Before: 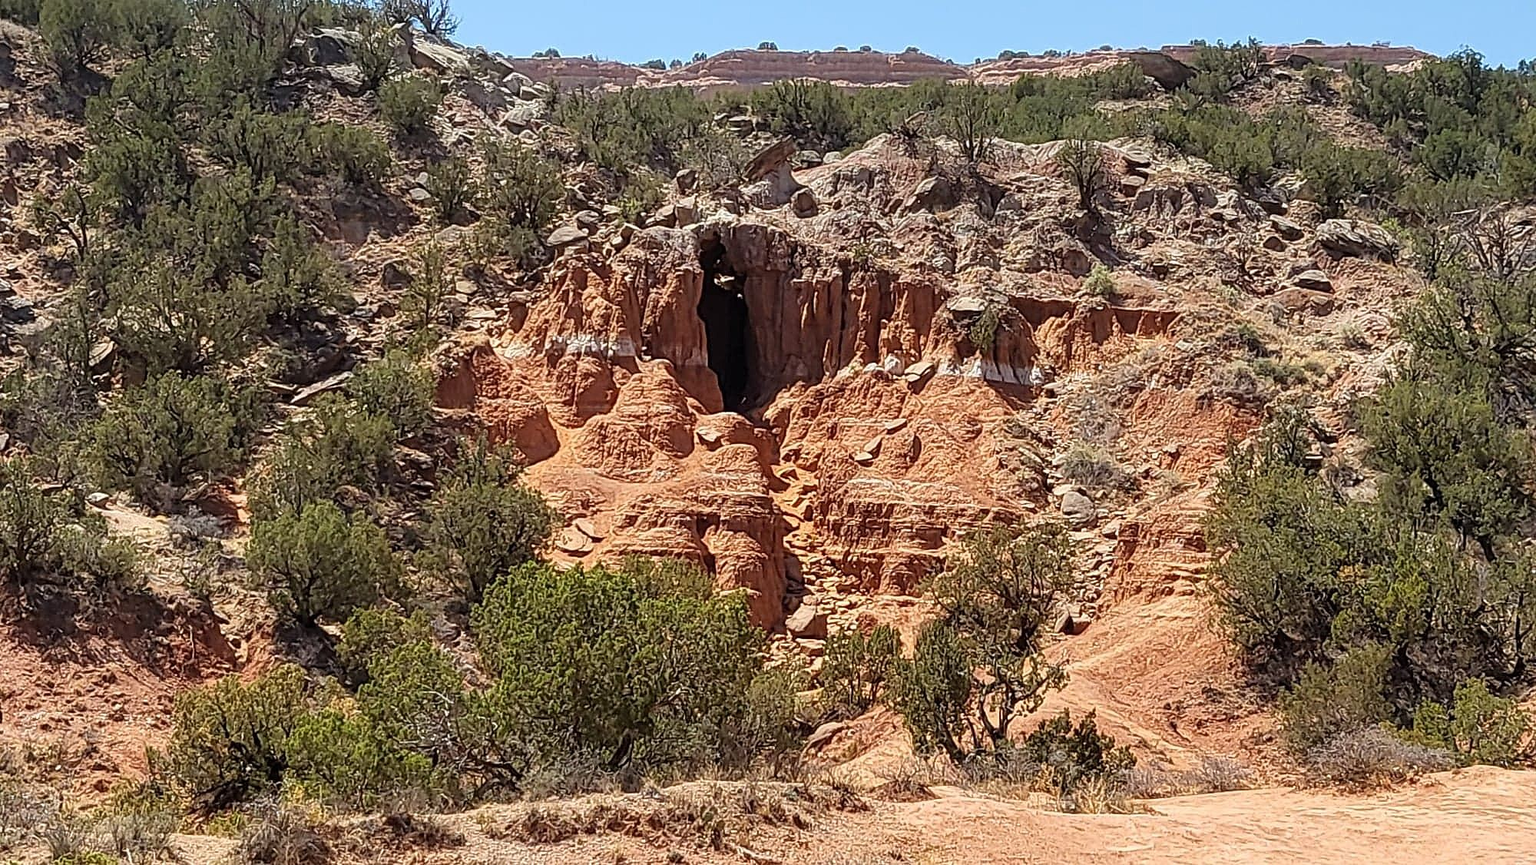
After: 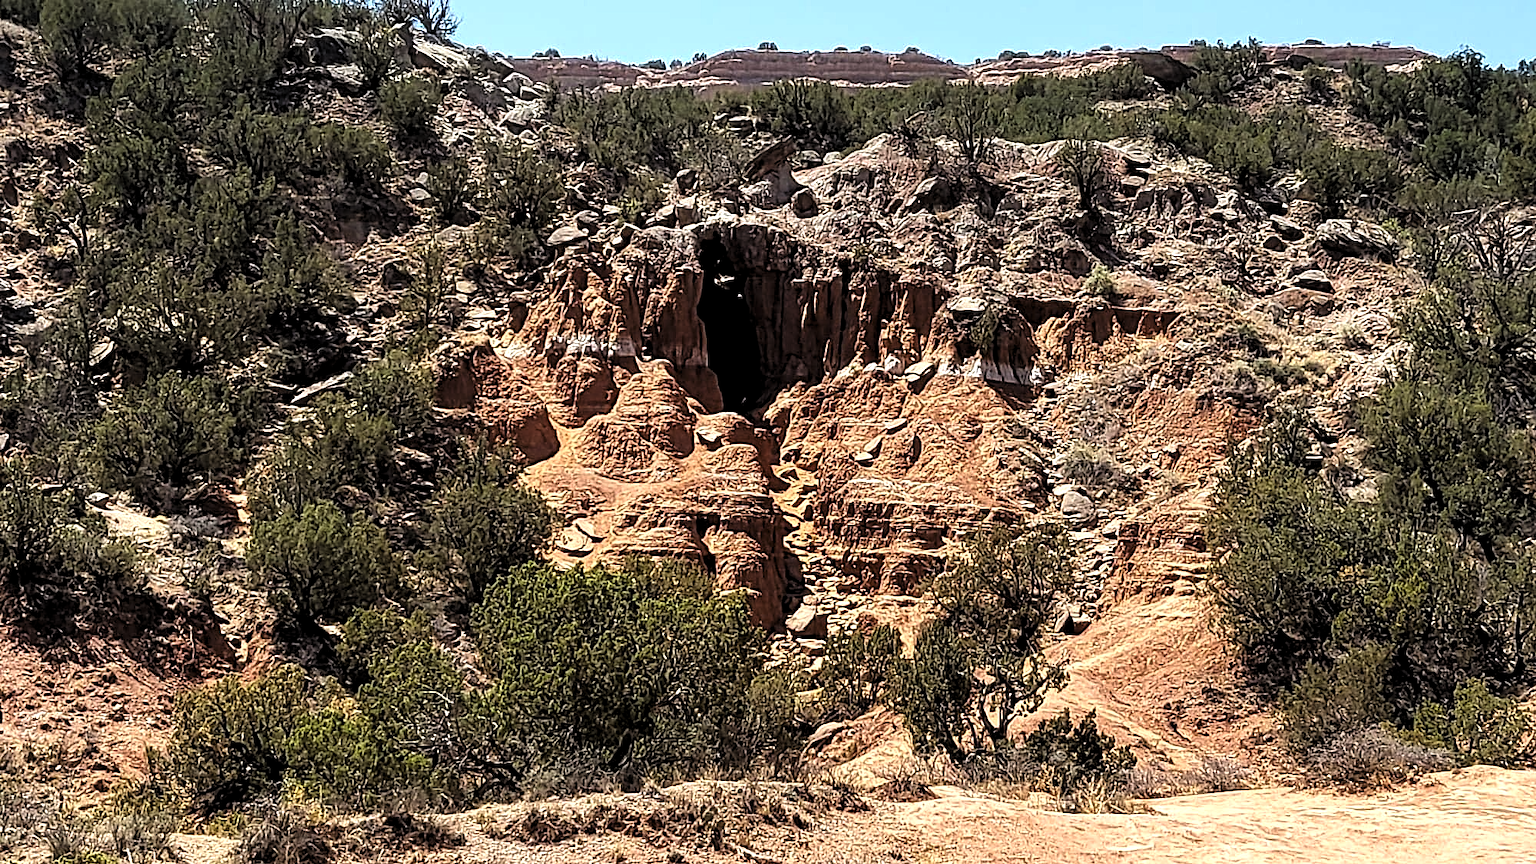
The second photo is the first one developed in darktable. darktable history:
exposure: compensate highlight preservation false
levels: levels [0.129, 0.519, 0.867]
